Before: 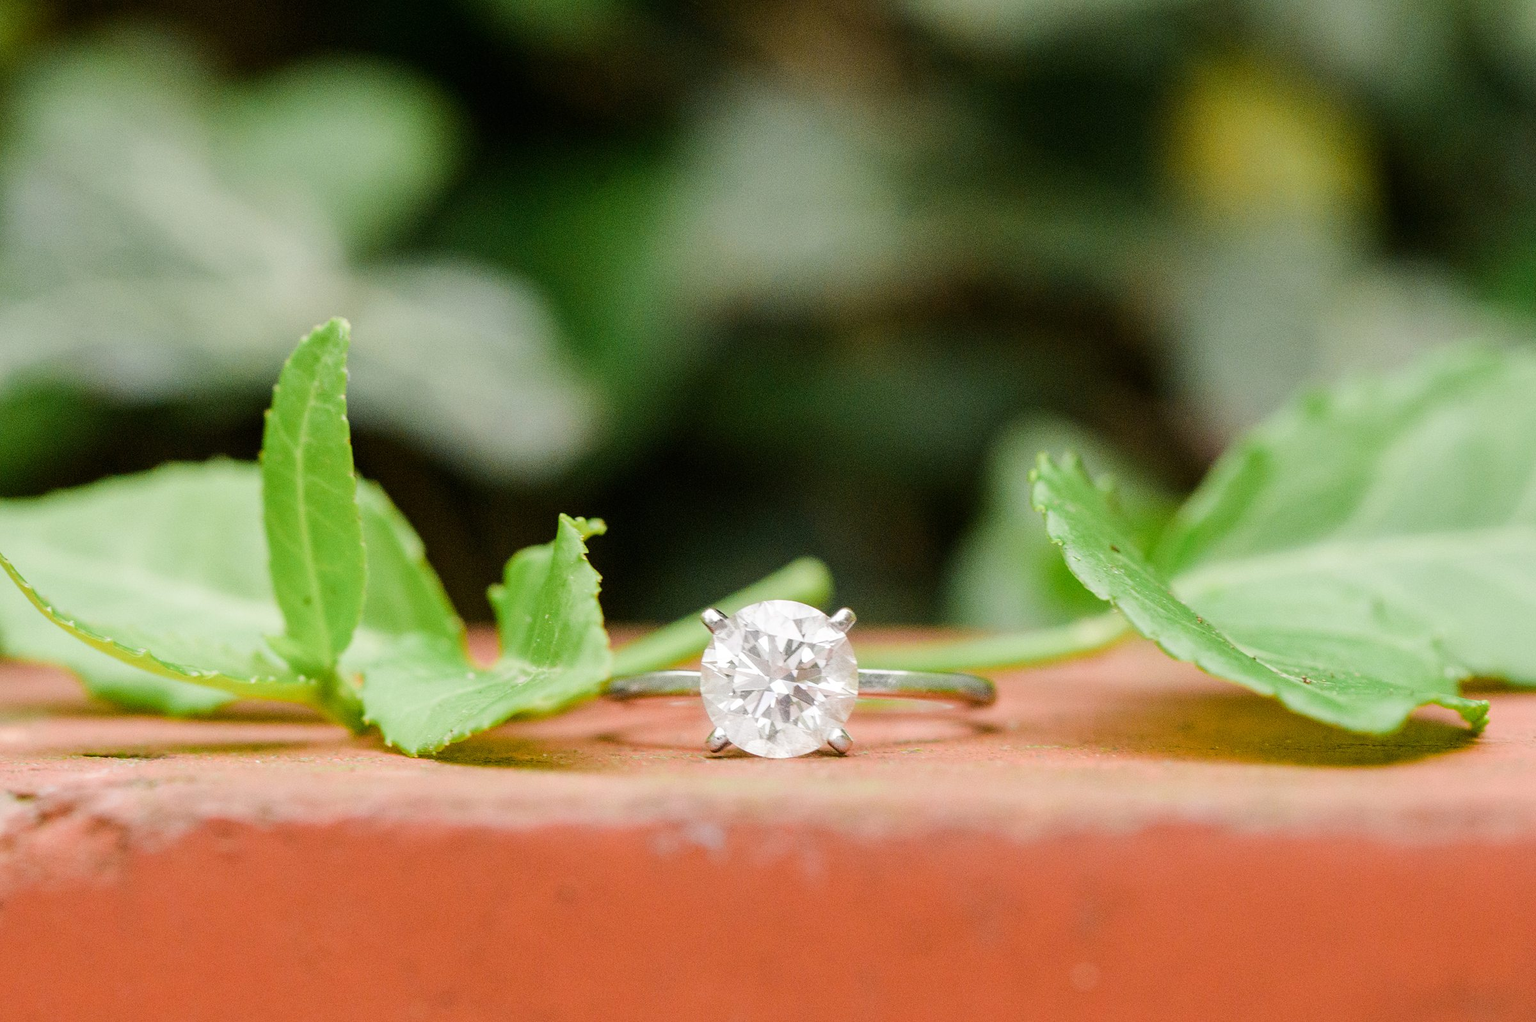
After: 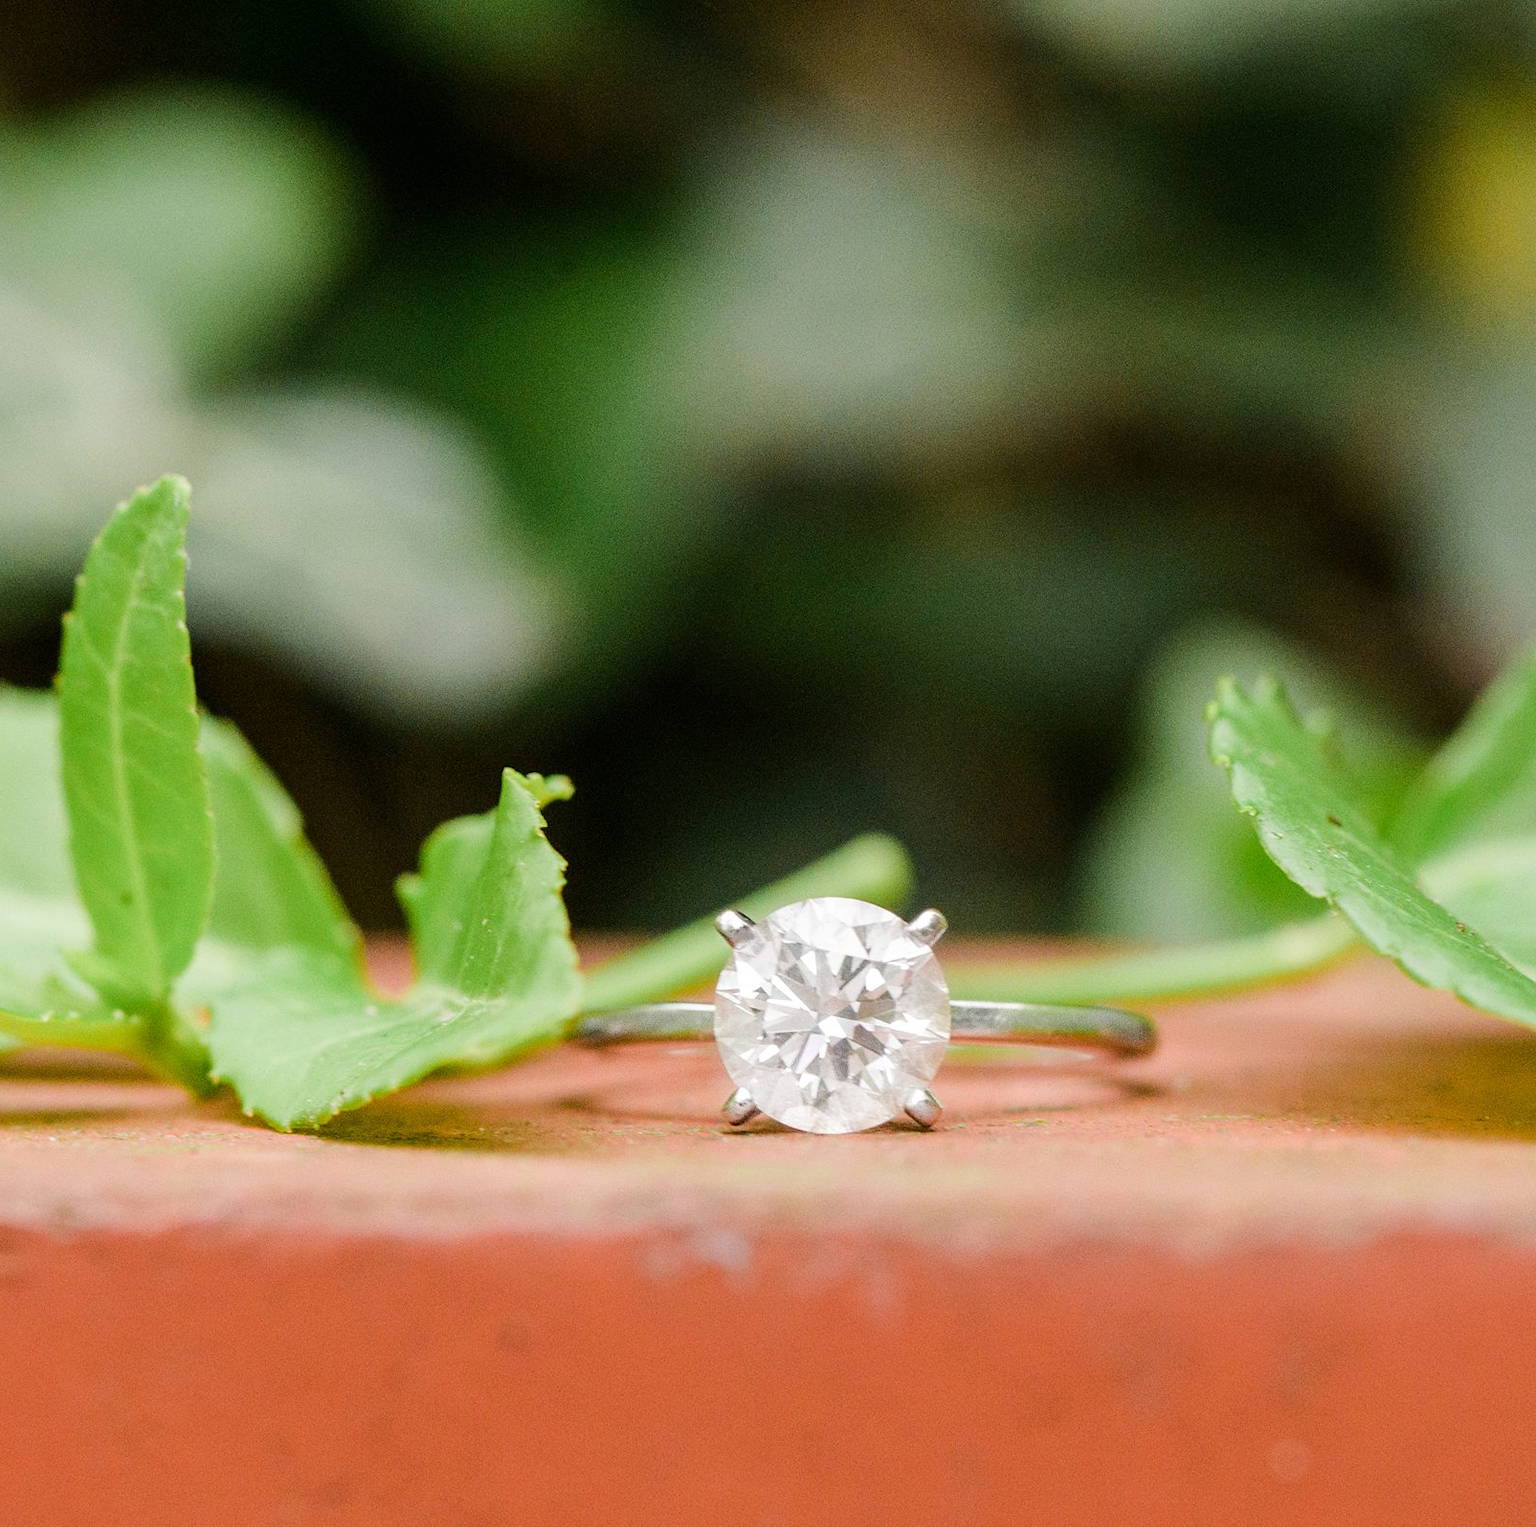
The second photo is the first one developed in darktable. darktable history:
crop and rotate: left 14.505%, right 18.6%
